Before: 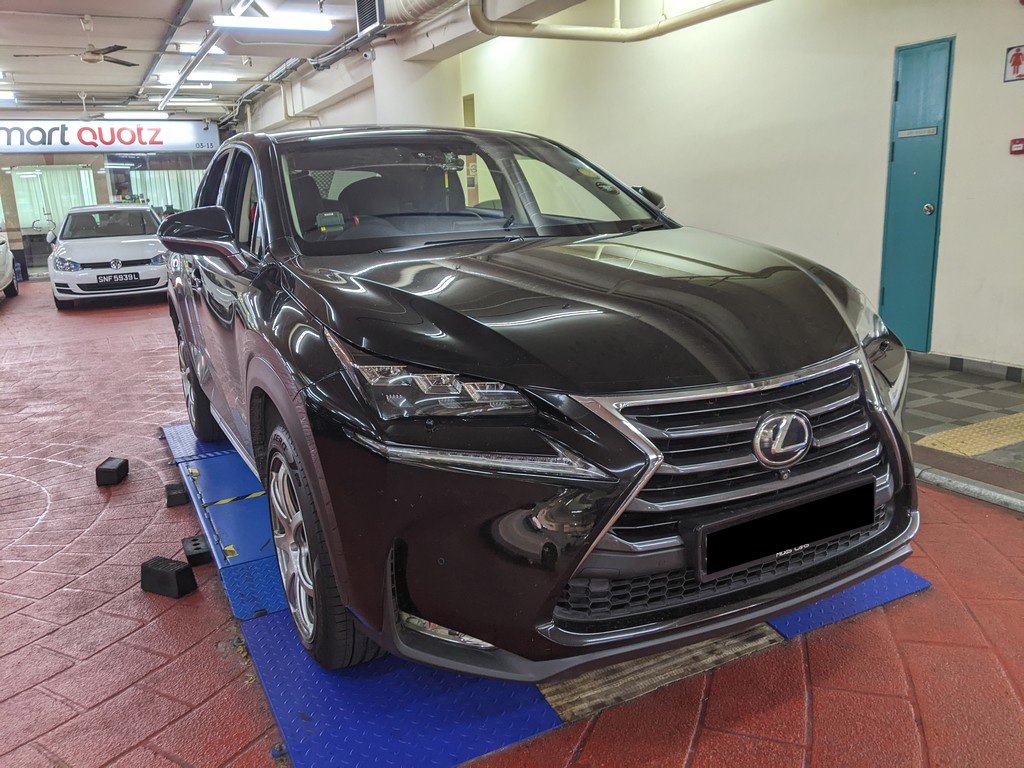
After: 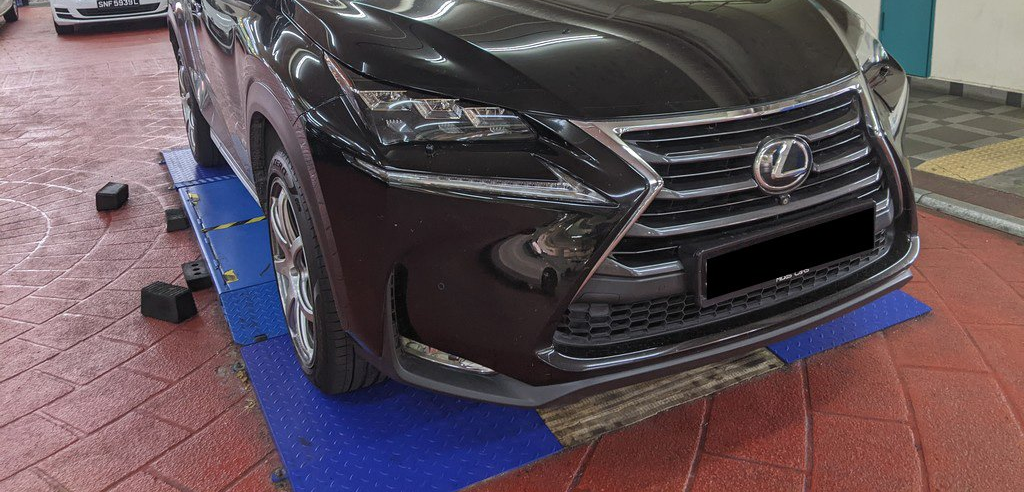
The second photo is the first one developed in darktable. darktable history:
crop and rotate: top 35.845%
